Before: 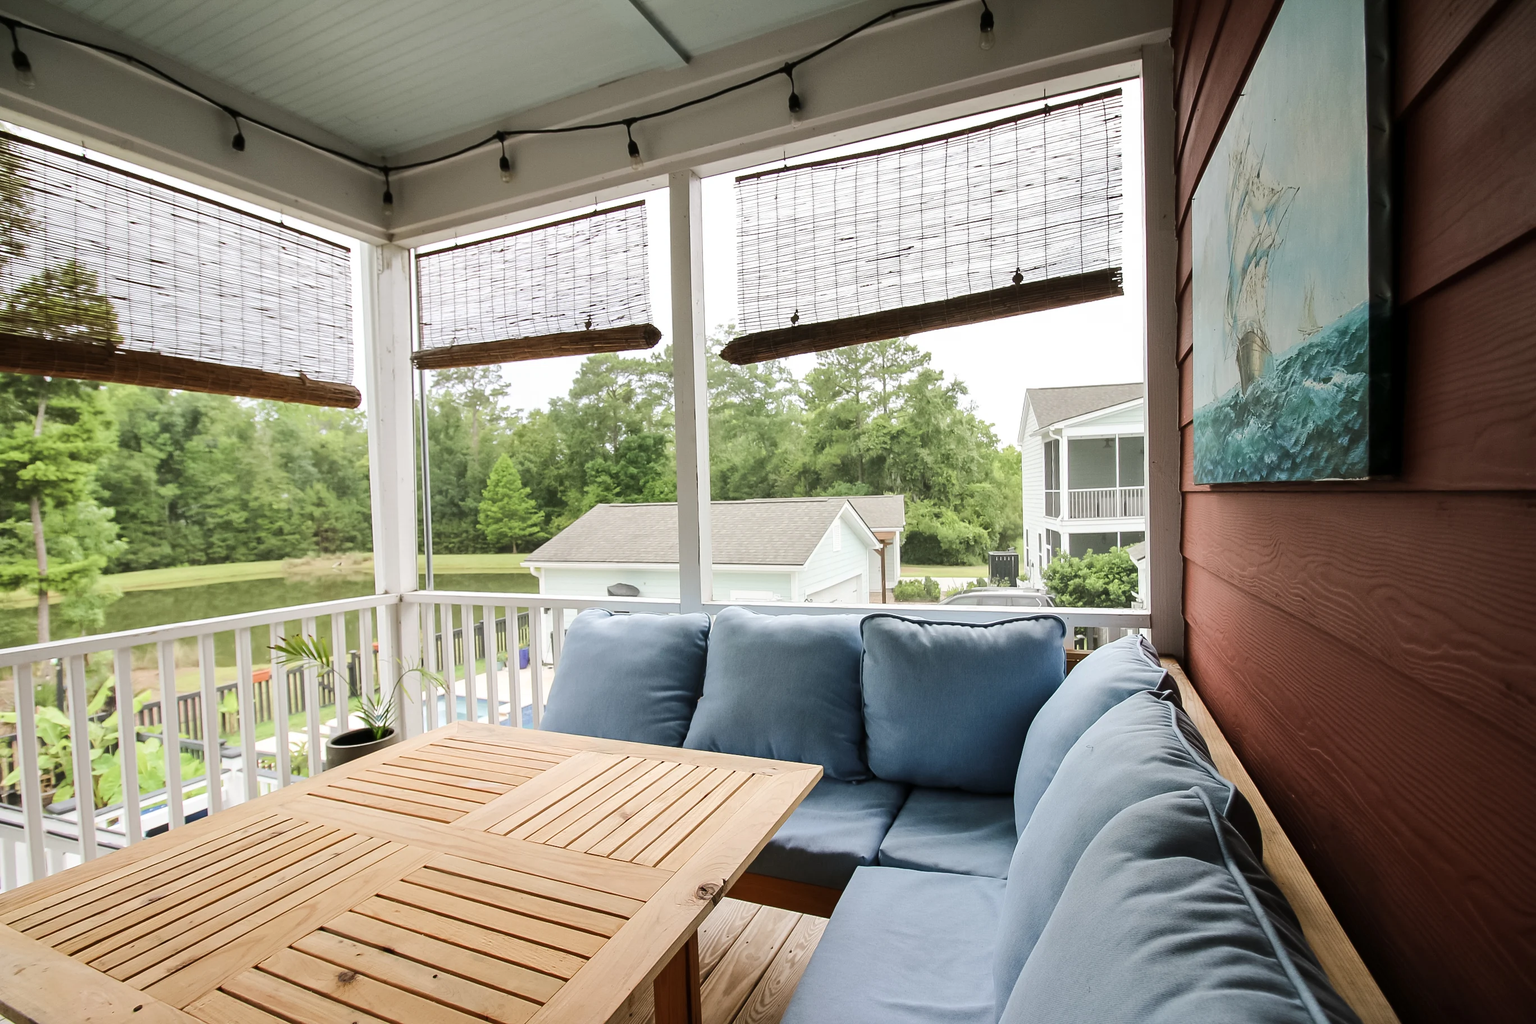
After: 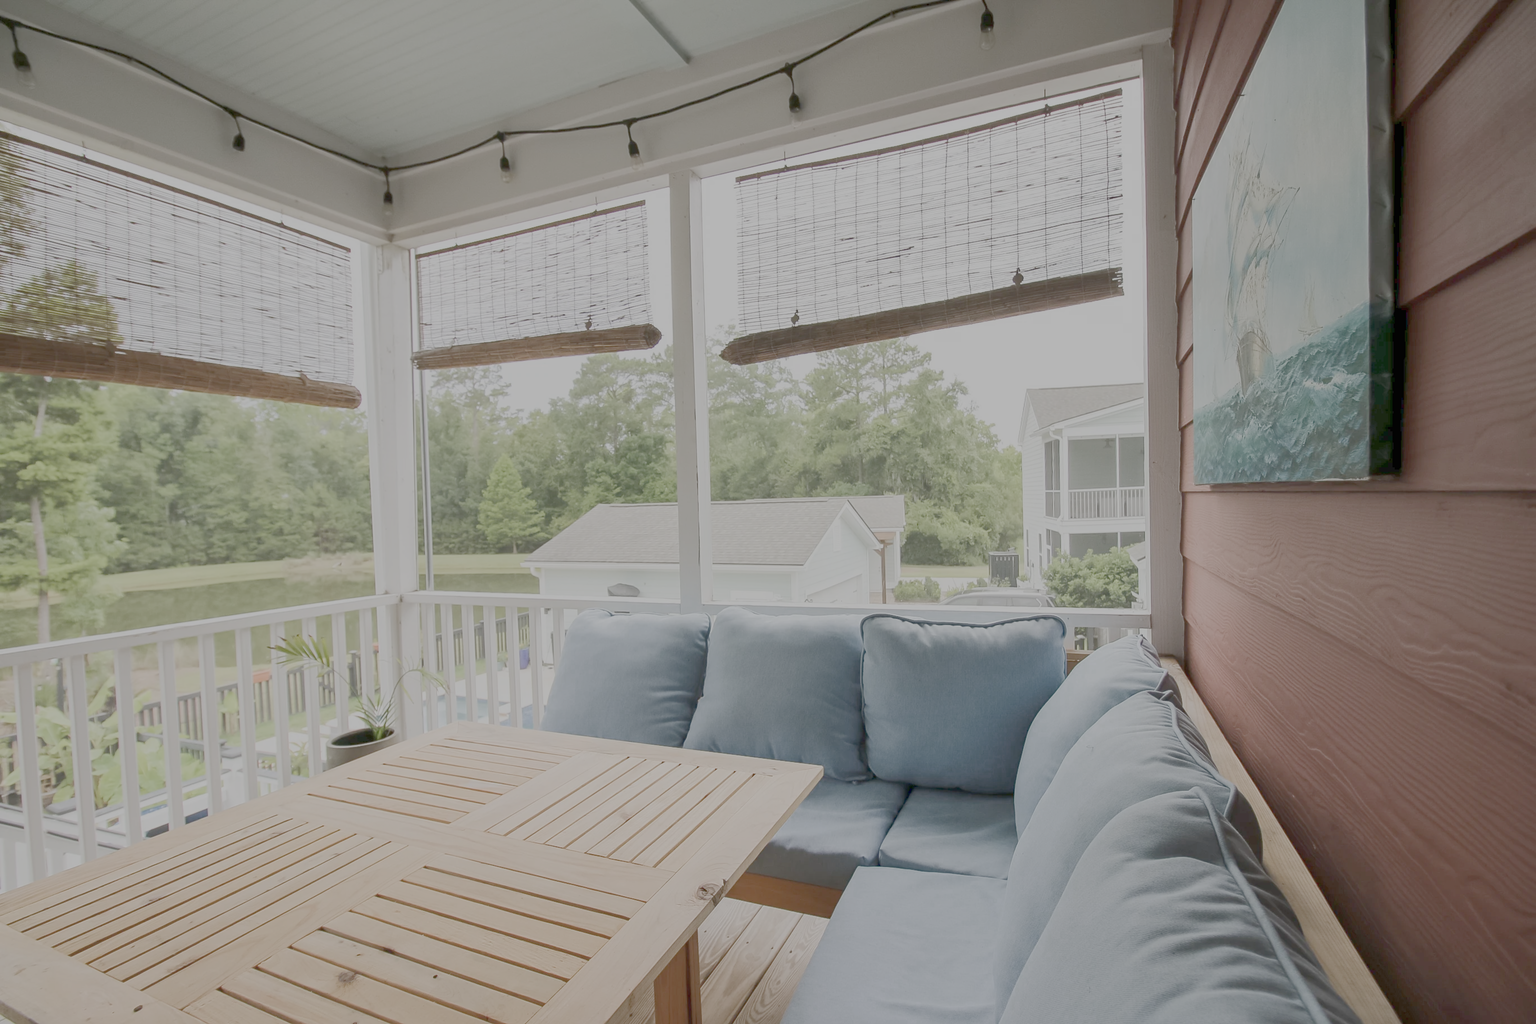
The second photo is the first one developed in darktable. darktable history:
exposure: black level correction 0, exposure -0.721 EV
color zones: curves: ch0 [(0.25, 0.5) (0.636, 0.25) (0.75, 0.5)]
color balance rgb: perceptual saturation grading › global saturation -27.94%, hue shift -2.27°, contrast -21.26%
